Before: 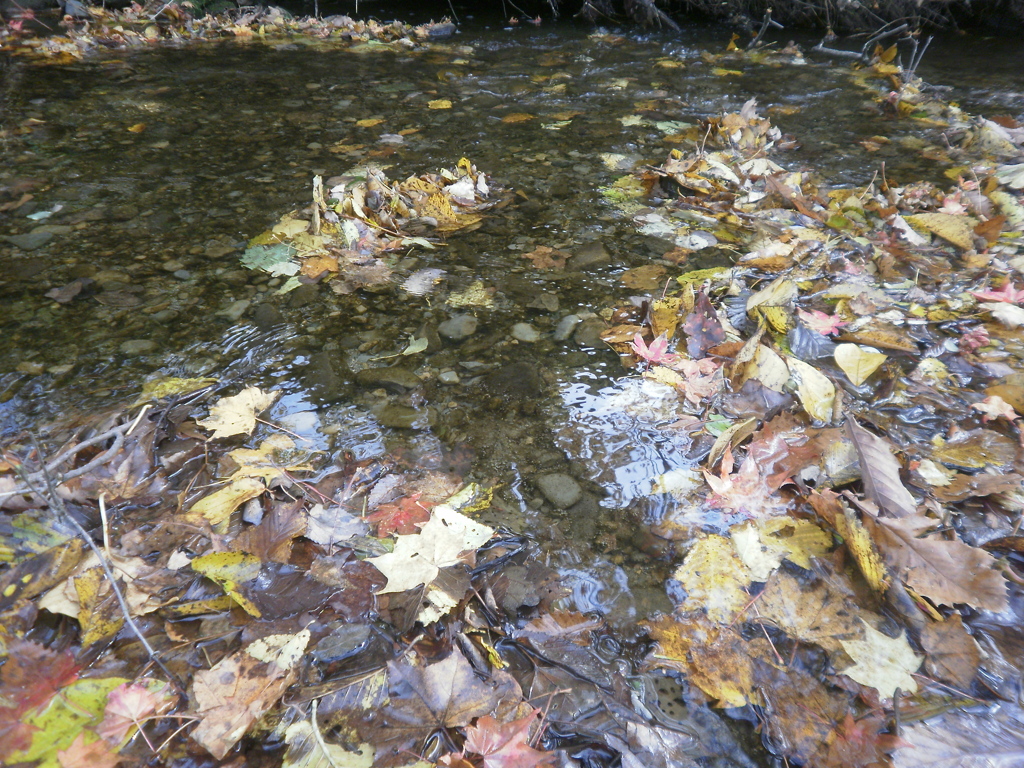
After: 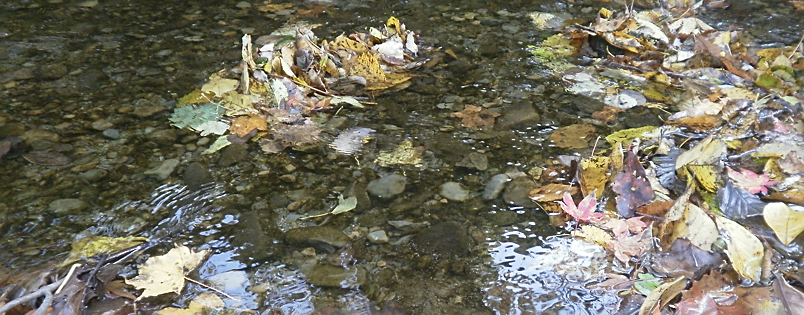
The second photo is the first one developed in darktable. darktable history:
sharpen: on, module defaults
crop: left 6.936%, top 18.466%, right 14.52%, bottom 40.43%
